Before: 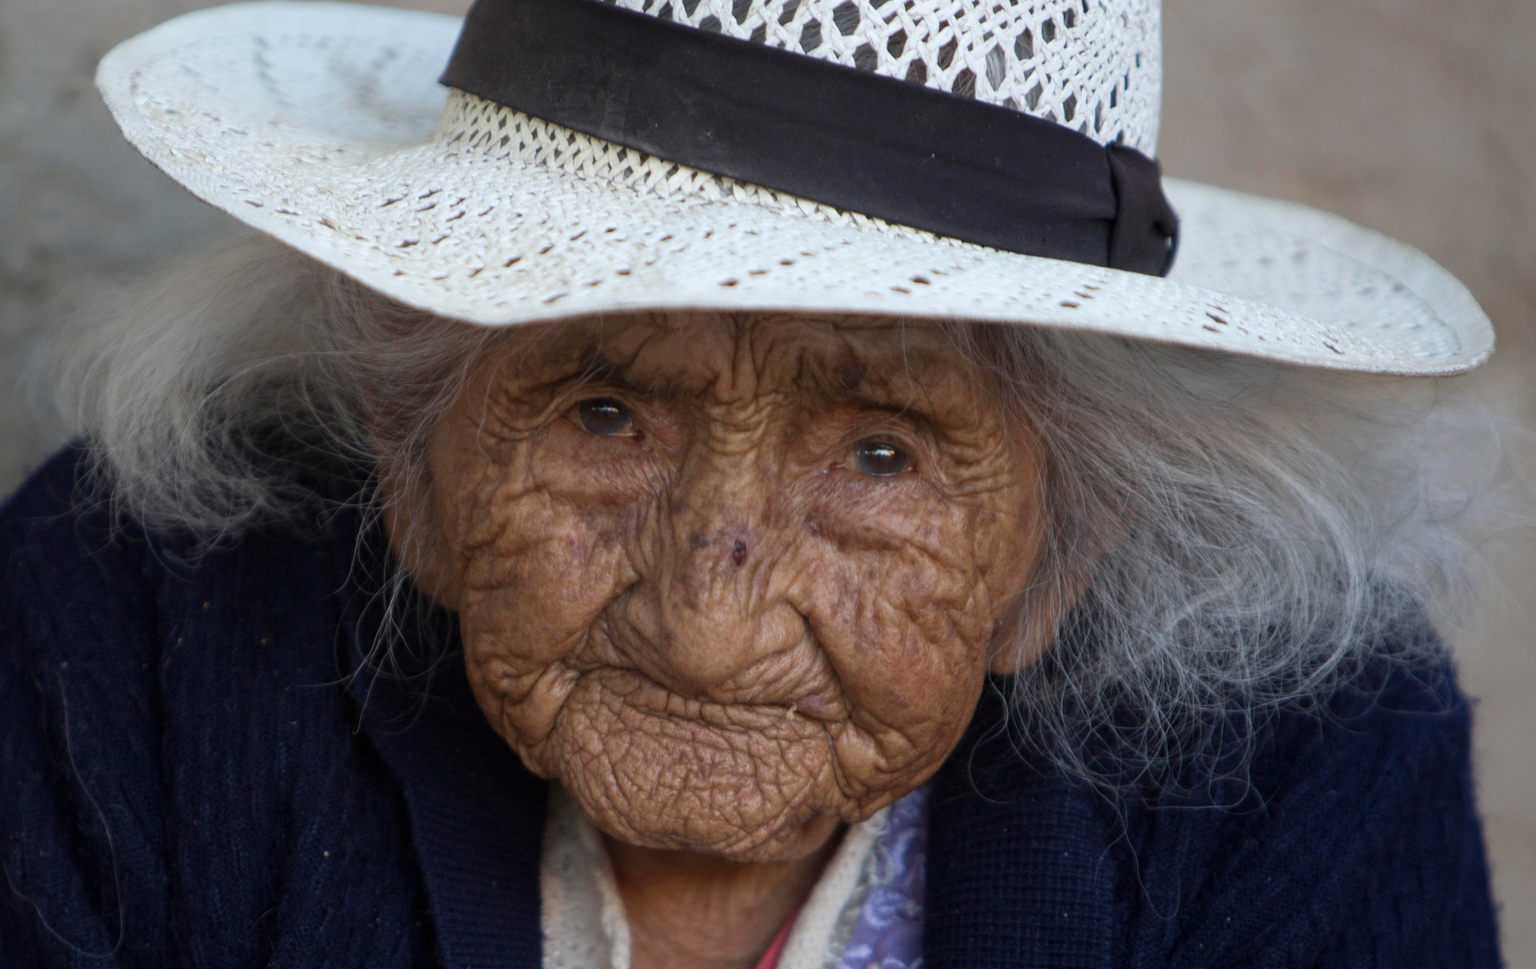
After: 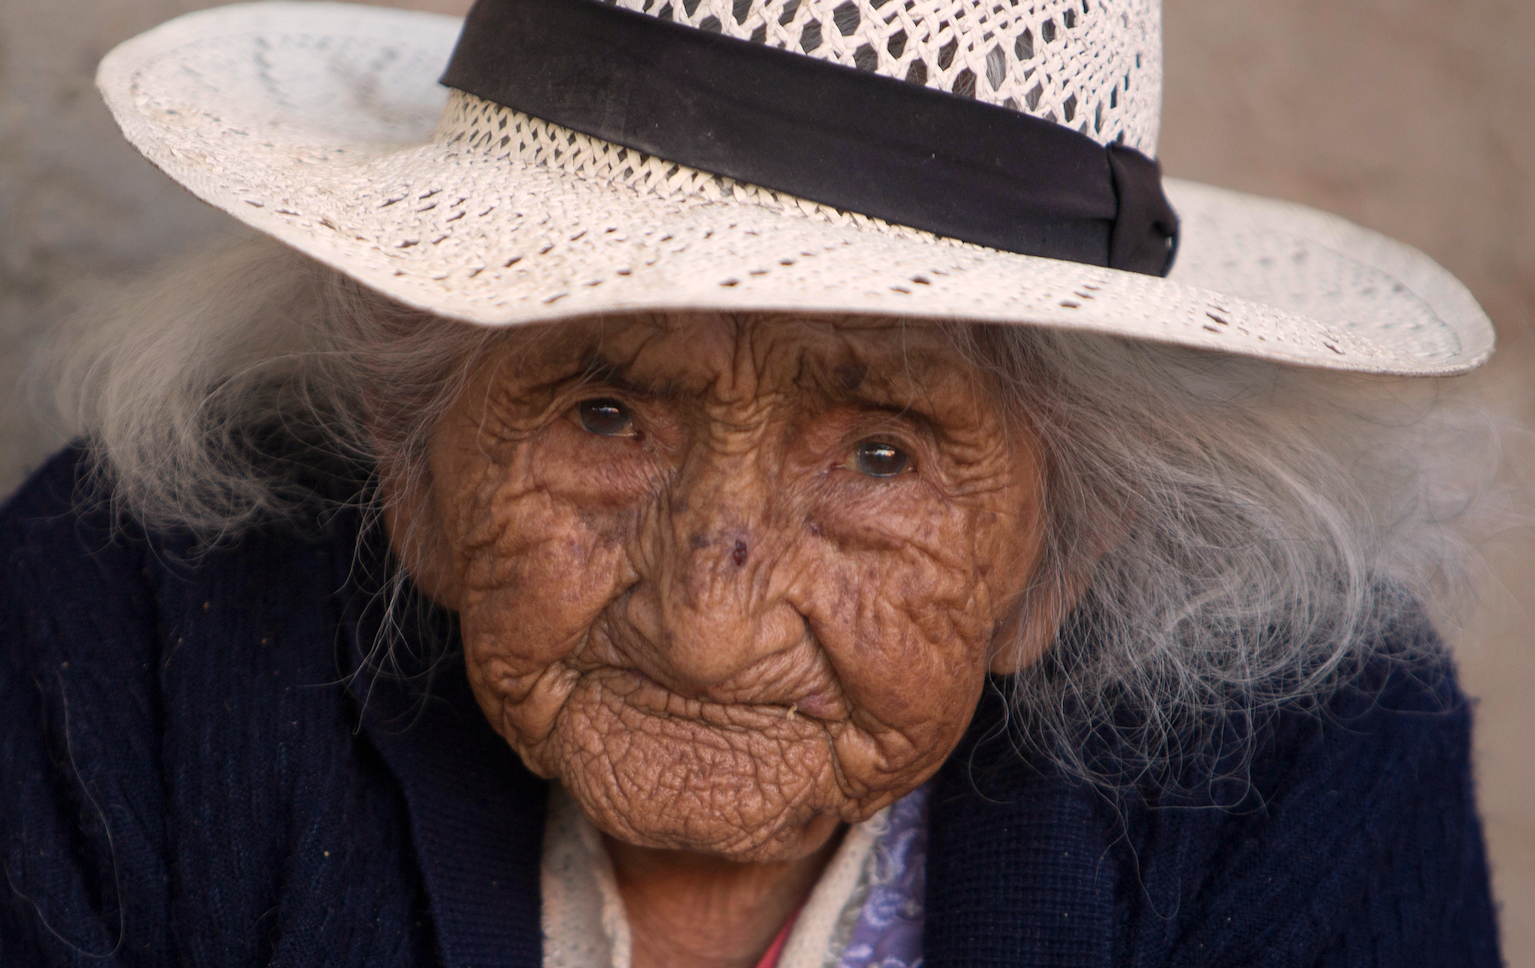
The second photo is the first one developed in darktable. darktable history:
white balance: red 1.127, blue 0.943
sharpen: on, module defaults
